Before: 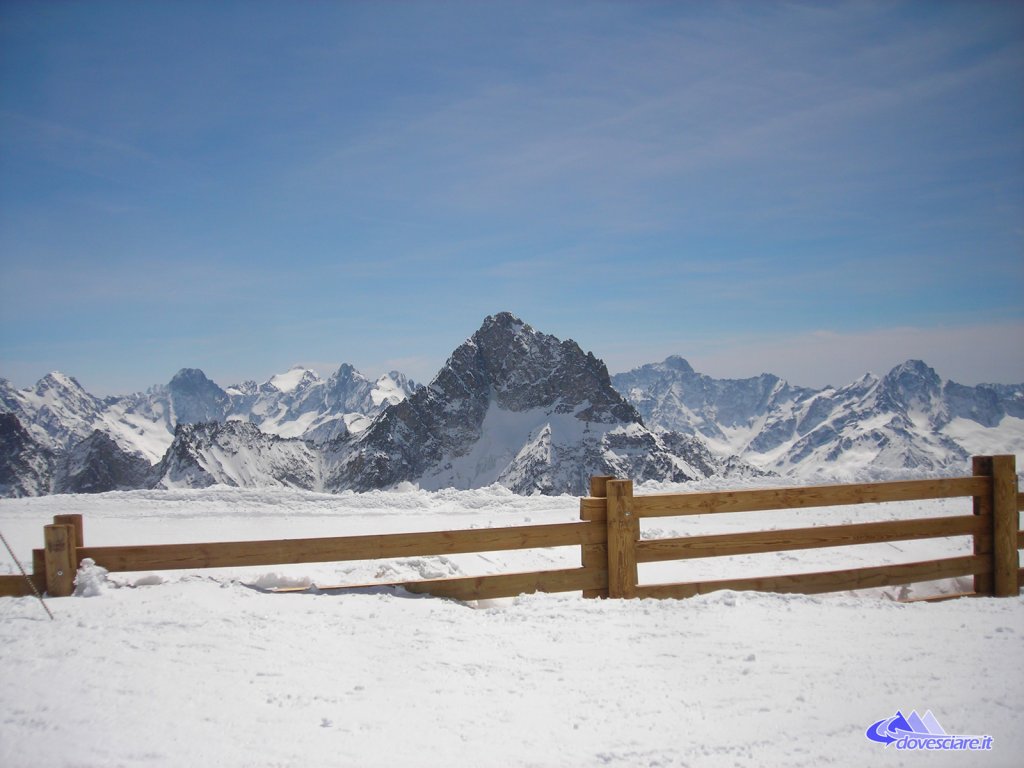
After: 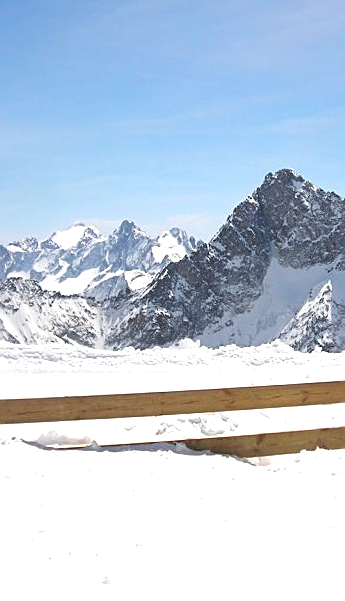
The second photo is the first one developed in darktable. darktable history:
sharpen: on, module defaults
crop and rotate: left 21.41%, top 18.687%, right 44.884%, bottom 2.985%
exposure: black level correction 0.001, exposure 0.499 EV, compensate highlight preservation false
local contrast: mode bilateral grid, contrast 16, coarseness 36, detail 105%, midtone range 0.2
tone equalizer: -8 EV -0.391 EV, -7 EV -0.373 EV, -6 EV -0.358 EV, -5 EV -0.23 EV, -3 EV 0.223 EV, -2 EV 0.309 EV, -1 EV 0.406 EV, +0 EV 0.436 EV, edges refinement/feathering 500, mask exposure compensation -1.57 EV, preserve details no
